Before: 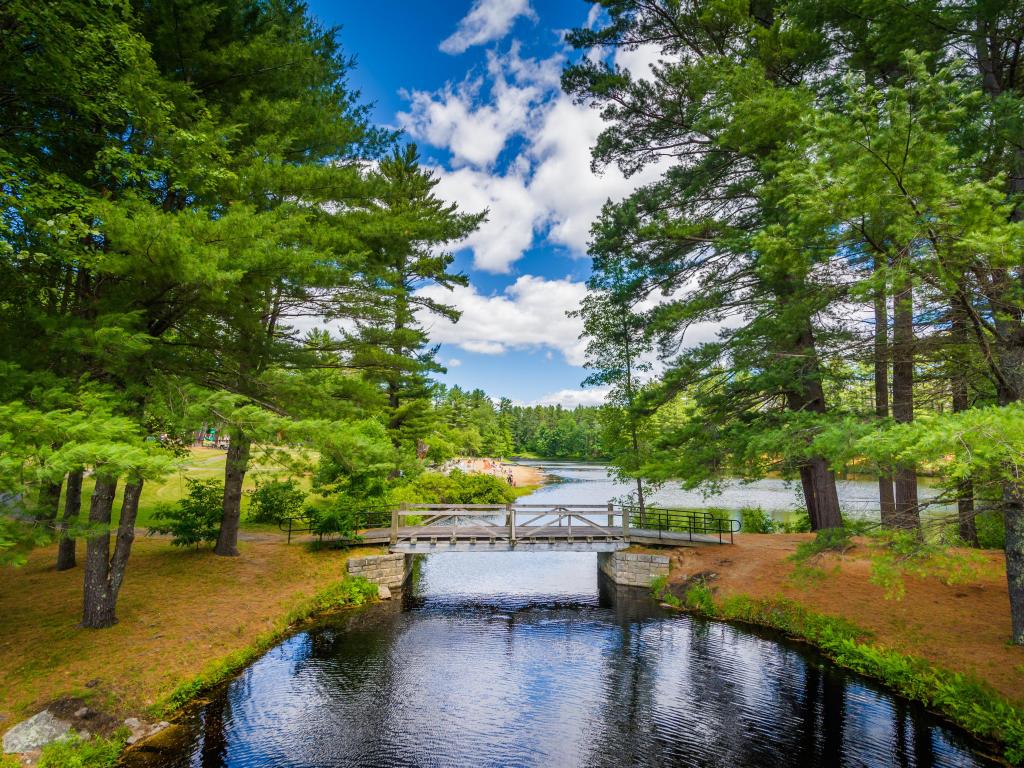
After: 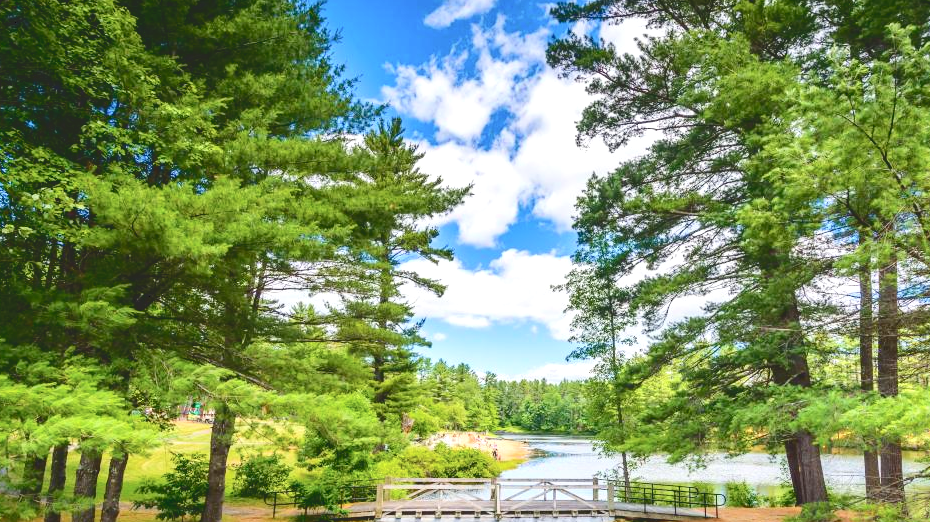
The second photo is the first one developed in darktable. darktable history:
tone curve: curves: ch0 [(0, 0) (0.003, 0.112) (0.011, 0.115) (0.025, 0.111) (0.044, 0.114) (0.069, 0.126) (0.1, 0.144) (0.136, 0.164) (0.177, 0.196) (0.224, 0.249) (0.277, 0.316) (0.335, 0.401) (0.399, 0.487) (0.468, 0.571) (0.543, 0.647) (0.623, 0.728) (0.709, 0.795) (0.801, 0.866) (0.898, 0.933) (1, 1)], color space Lab, independent channels, preserve colors none
crop: left 1.538%, top 3.414%, right 7.633%, bottom 28.509%
exposure: compensate highlight preservation false
levels: levels [0, 0.435, 0.917]
